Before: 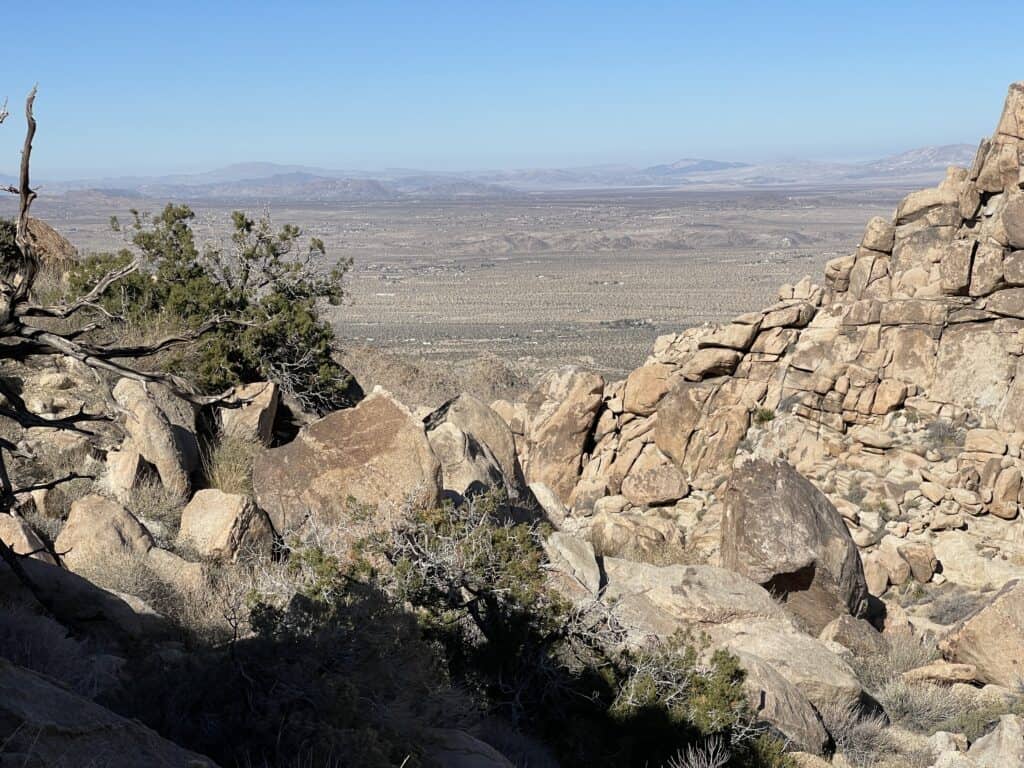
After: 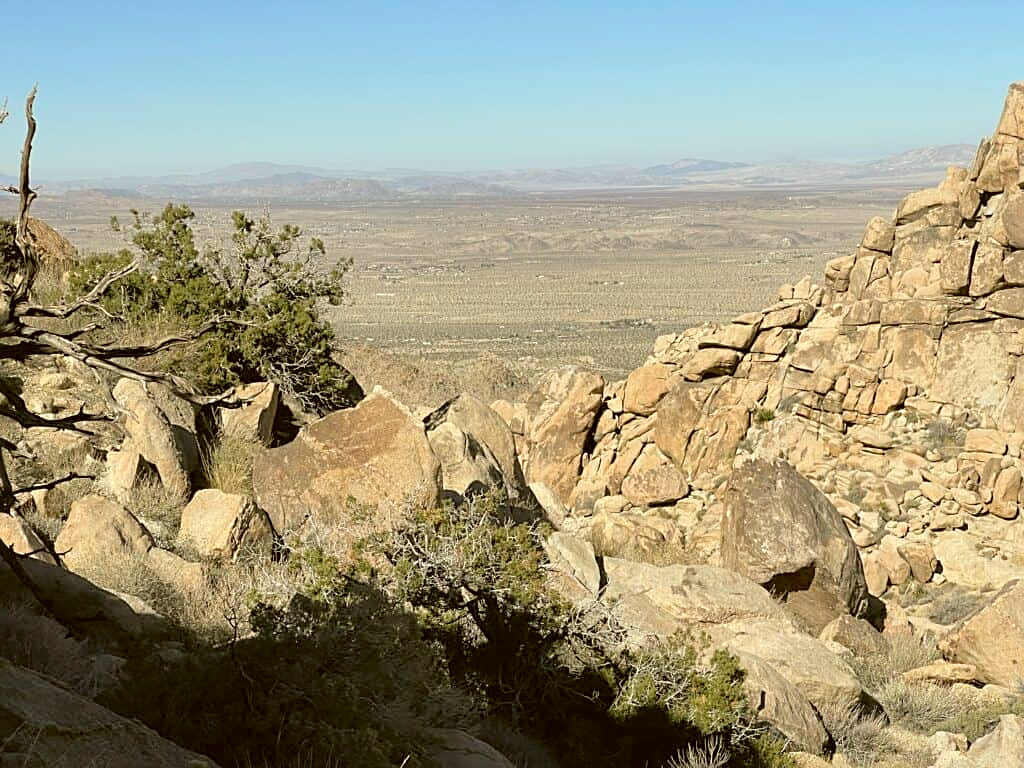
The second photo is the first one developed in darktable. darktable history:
color correction: highlights a* -1.43, highlights b* 10.12, shadows a* 0.395, shadows b* 19.35
sharpen: on, module defaults
contrast brightness saturation: brightness 0.15
